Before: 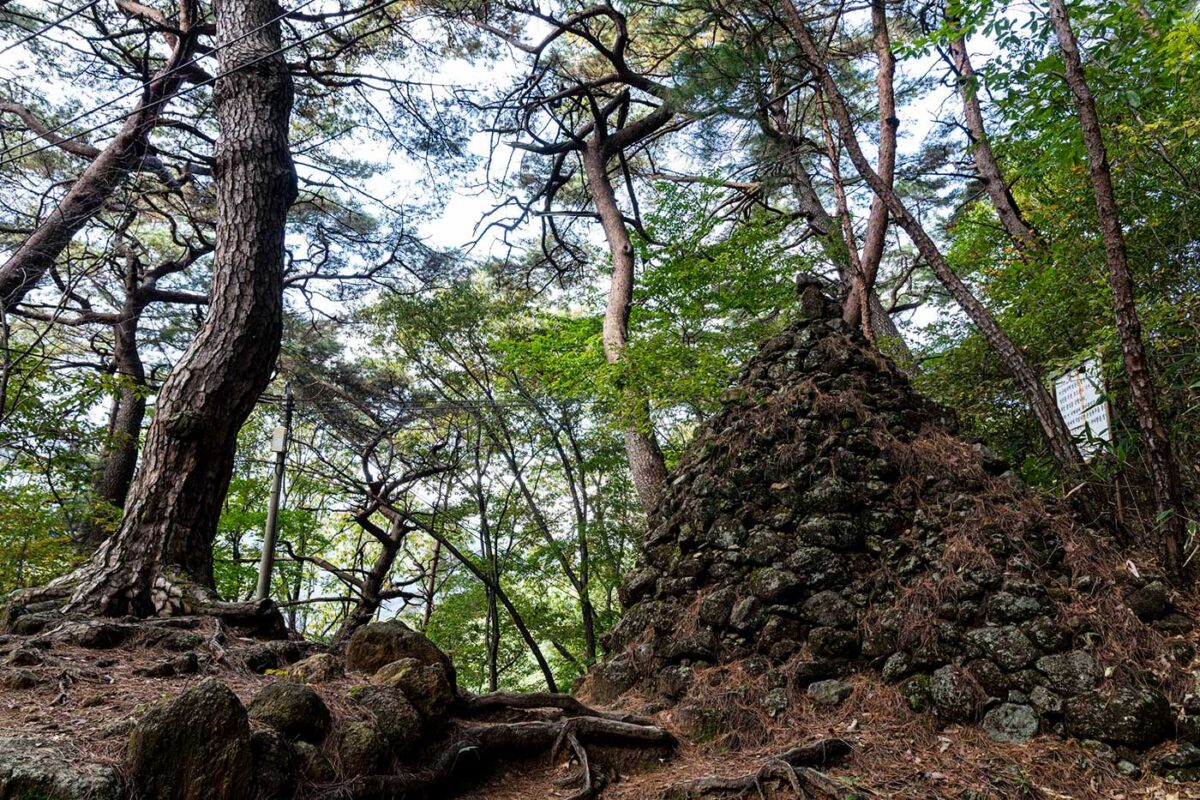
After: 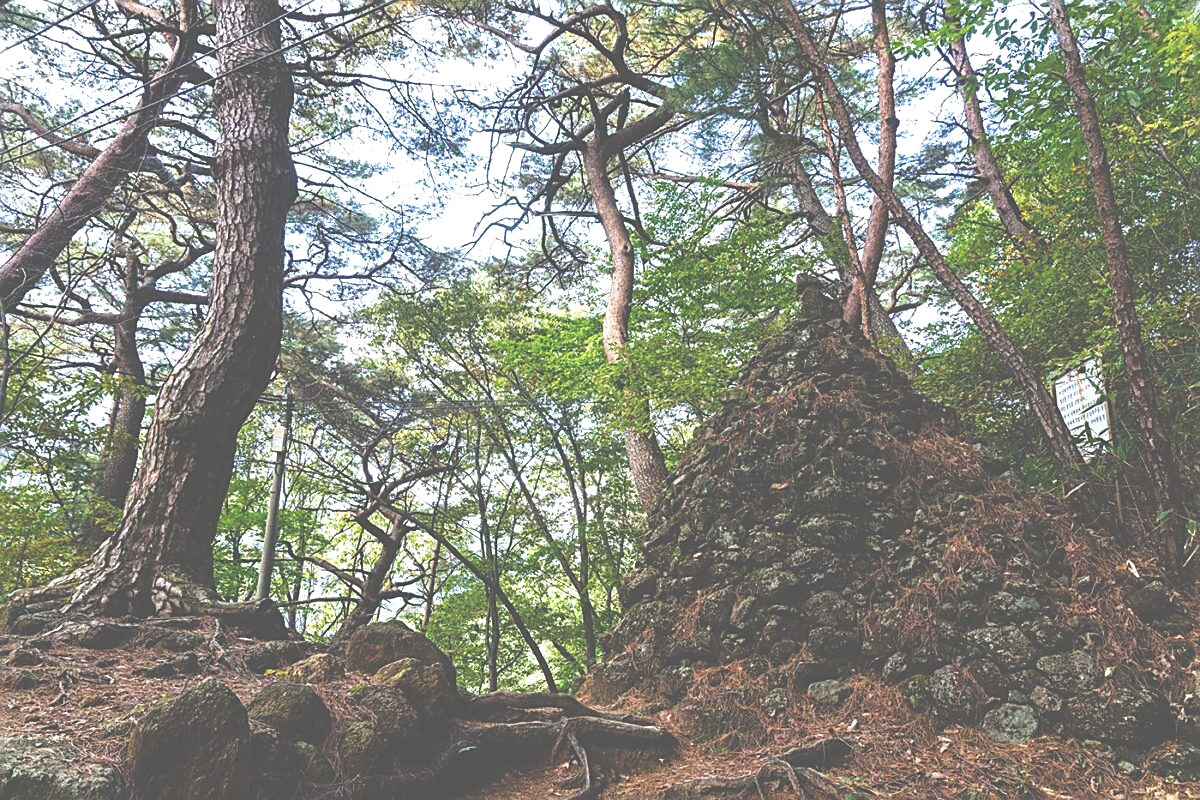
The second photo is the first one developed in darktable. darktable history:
sharpen: on, module defaults
velvia: on, module defaults
exposure: black level correction -0.07, exposure 0.501 EV, compensate highlight preservation false
